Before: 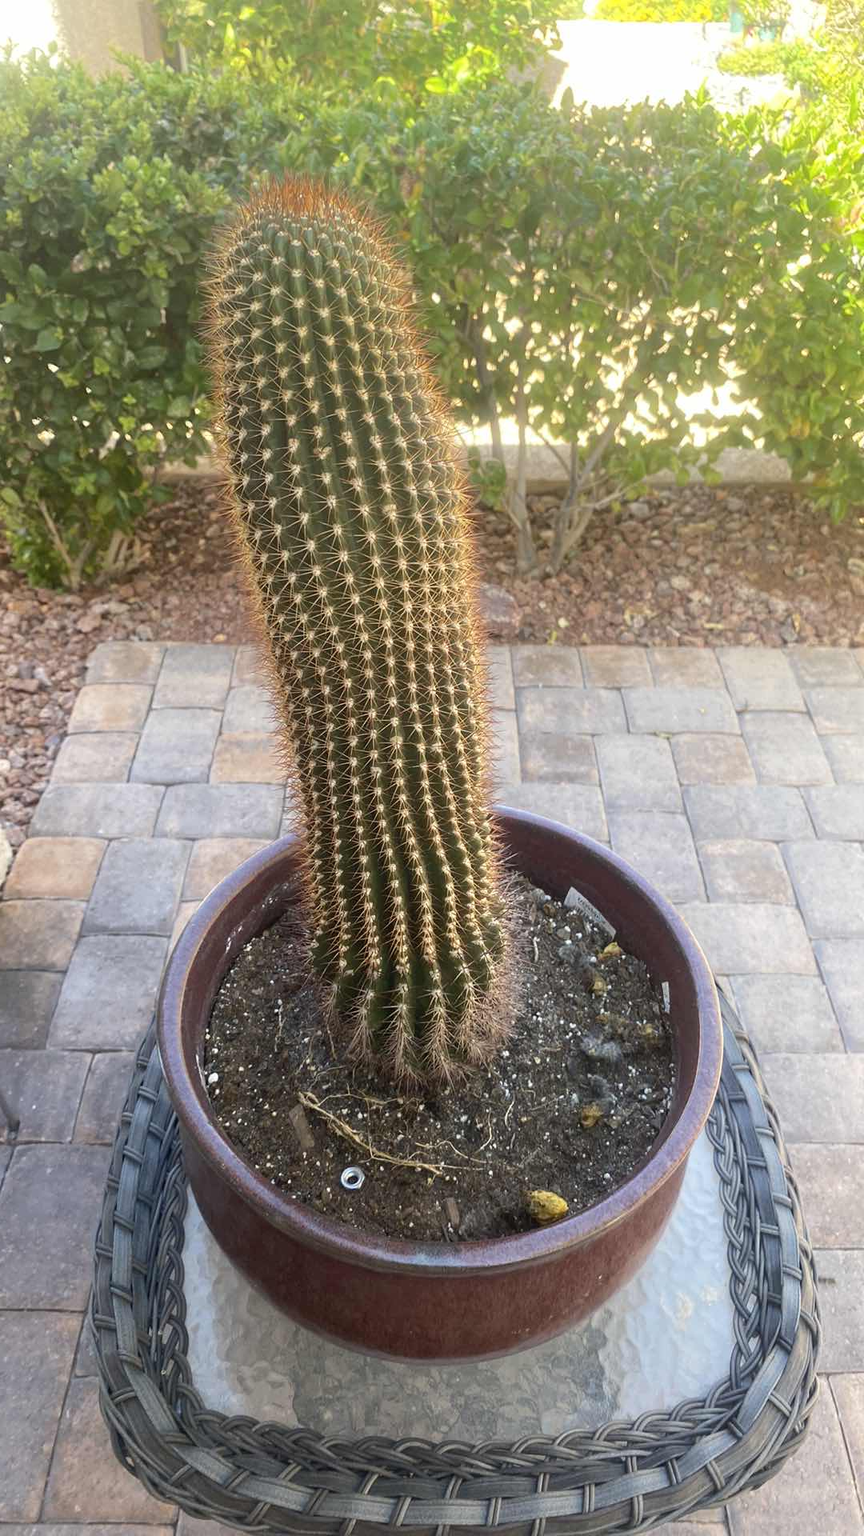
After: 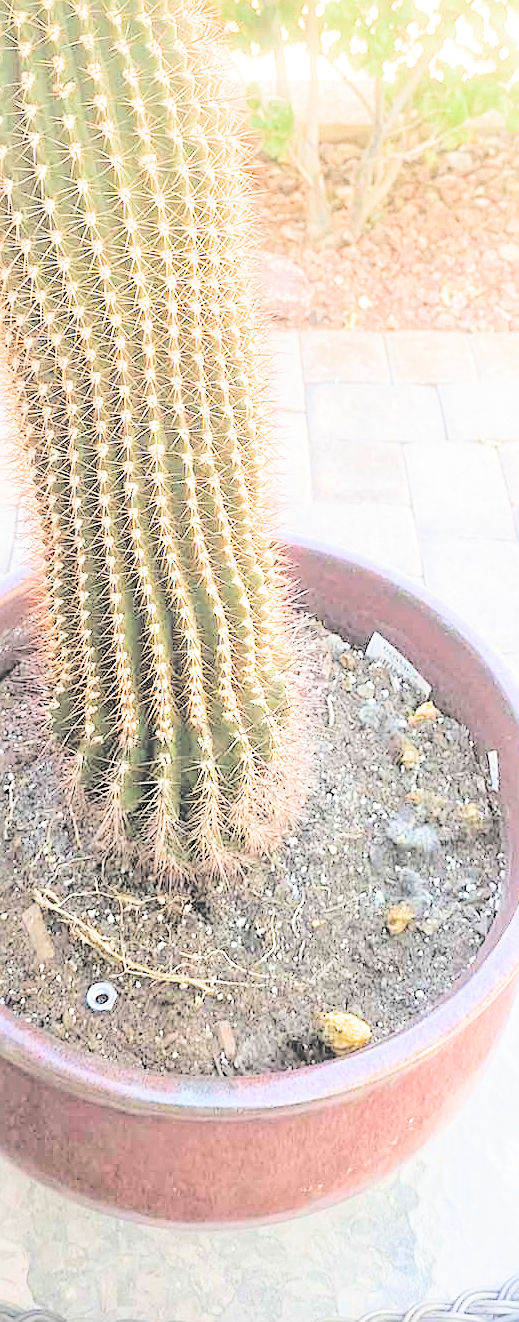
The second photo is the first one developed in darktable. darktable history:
sharpen: on, module defaults
tone equalizer: -8 EV -0.403 EV, -7 EV -0.409 EV, -6 EV -0.333 EV, -5 EV -0.2 EV, -3 EV 0.22 EV, -2 EV 0.345 EV, -1 EV 0.37 EV, +0 EV 0.401 EV, luminance estimator HSV value / RGB max
exposure: exposure 1.092 EV, compensate highlight preservation false
crop: left 31.398%, top 24.798%, right 20.473%, bottom 6.314%
contrast brightness saturation: brightness 0.985
filmic rgb: black relative exposure -7.65 EV, white relative exposure 4.56 EV, hardness 3.61, add noise in highlights 0.001, color science v3 (2019), use custom middle-gray values true, contrast in highlights soft
color balance rgb: perceptual saturation grading › global saturation 0.037%, global vibrance 9.218%, contrast 14.507%, saturation formula JzAzBz (2021)
